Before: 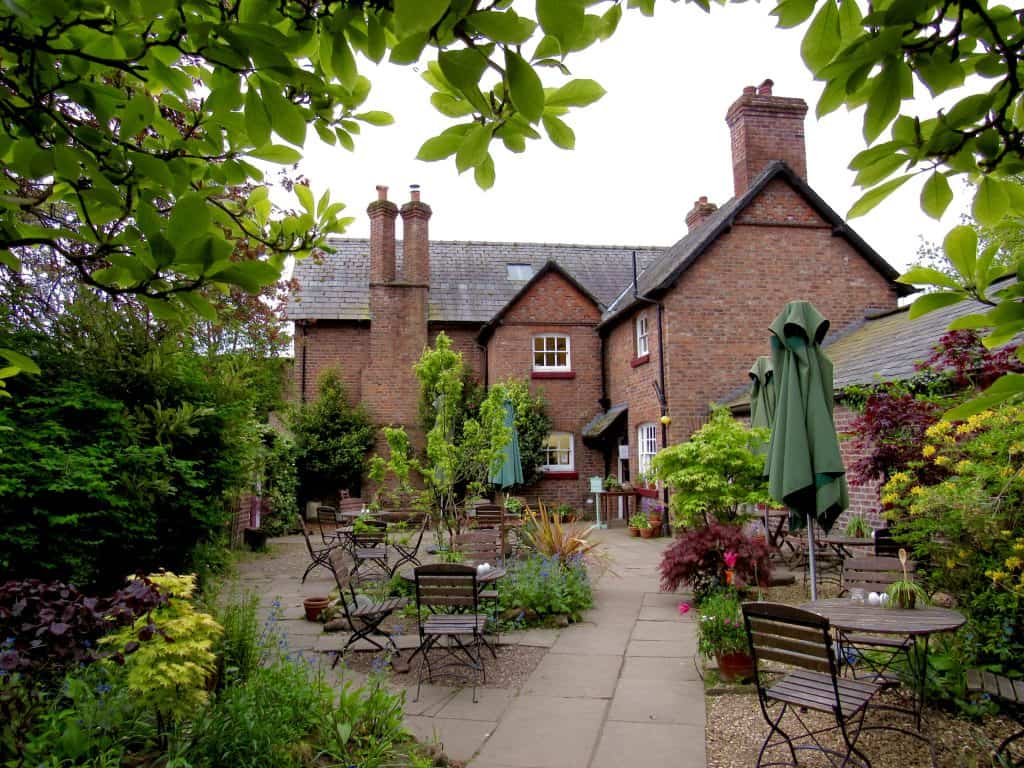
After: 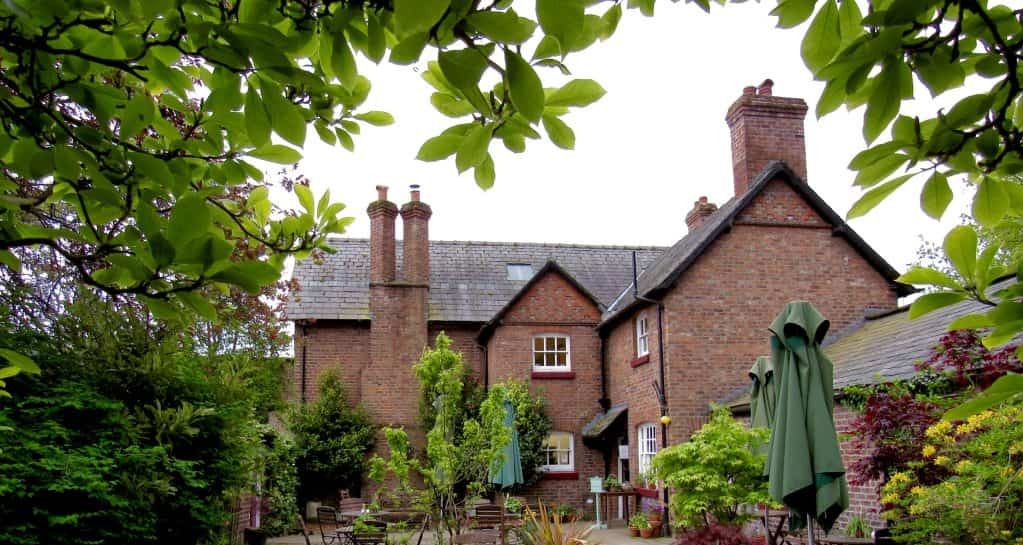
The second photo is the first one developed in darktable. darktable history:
crop: right 0%, bottom 28.945%
